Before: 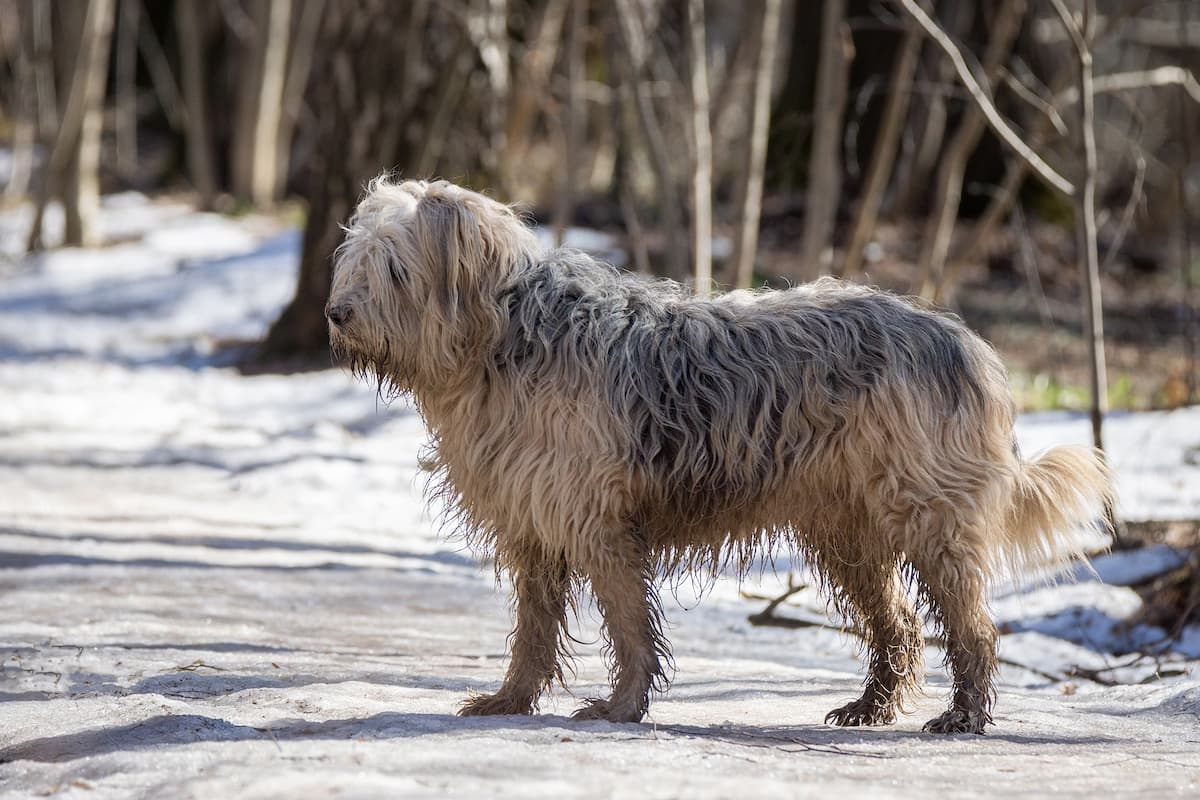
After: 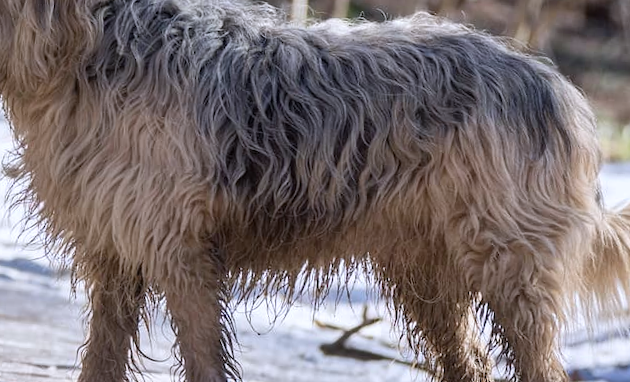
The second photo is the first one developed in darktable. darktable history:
crop: left 35.03%, top 36.625%, right 14.663%, bottom 20.057%
rotate and perspective: rotation 4.1°, automatic cropping off
color calibration: illuminant as shot in camera, x 0.358, y 0.373, temperature 4628.91 K
